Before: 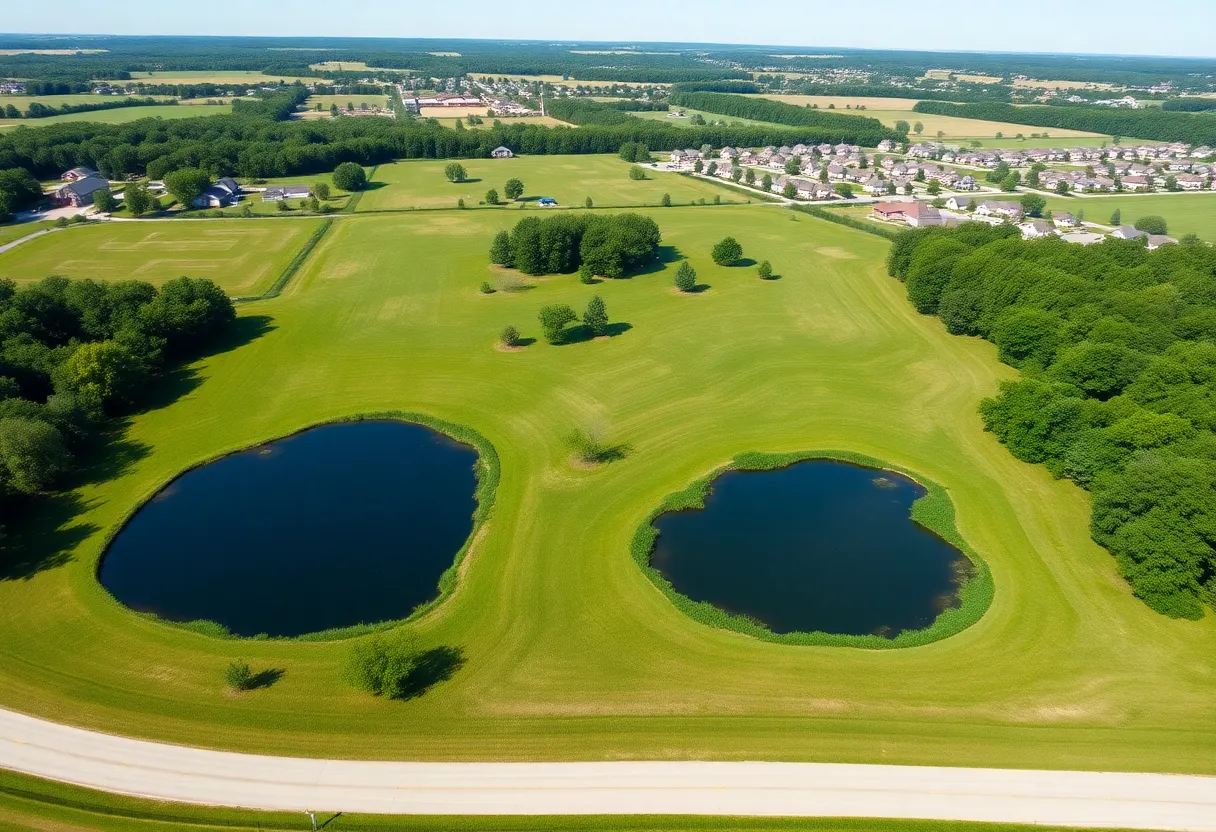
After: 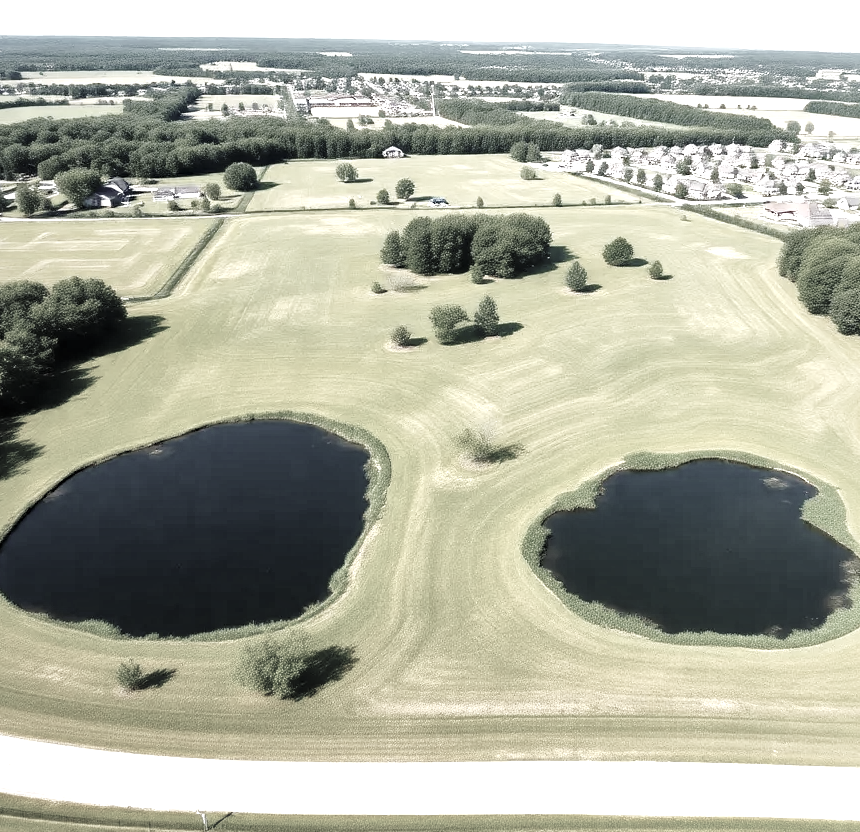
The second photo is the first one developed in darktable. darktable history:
color correction: highlights b* 0.036, saturation 0.194
shadows and highlights: shadows 25.61, highlights -26.29, shadows color adjustment 97.99%, highlights color adjustment 58.72%
tone curve: curves: ch0 [(0, 0.021) (0.049, 0.044) (0.158, 0.113) (0.351, 0.331) (0.485, 0.505) (0.656, 0.696) (0.868, 0.887) (1, 0.969)]; ch1 [(0, 0) (0.322, 0.328) (0.434, 0.438) (0.473, 0.477) (0.502, 0.503) (0.522, 0.526) (0.564, 0.591) (0.602, 0.632) (0.677, 0.701) (0.859, 0.885) (1, 1)]; ch2 [(0, 0) (0.33, 0.301) (0.452, 0.434) (0.502, 0.505) (0.535, 0.554) (0.565, 0.598) (0.618, 0.629) (1, 1)], preserve colors none
crop and rotate: left 9.022%, right 20.247%
exposure: black level correction 0, exposure 1.095 EV, compensate highlight preservation false
haze removal: strength 0.278, distance 0.252, compatibility mode true, adaptive false
local contrast: mode bilateral grid, contrast 20, coarseness 50, detail 172%, midtone range 0.2
